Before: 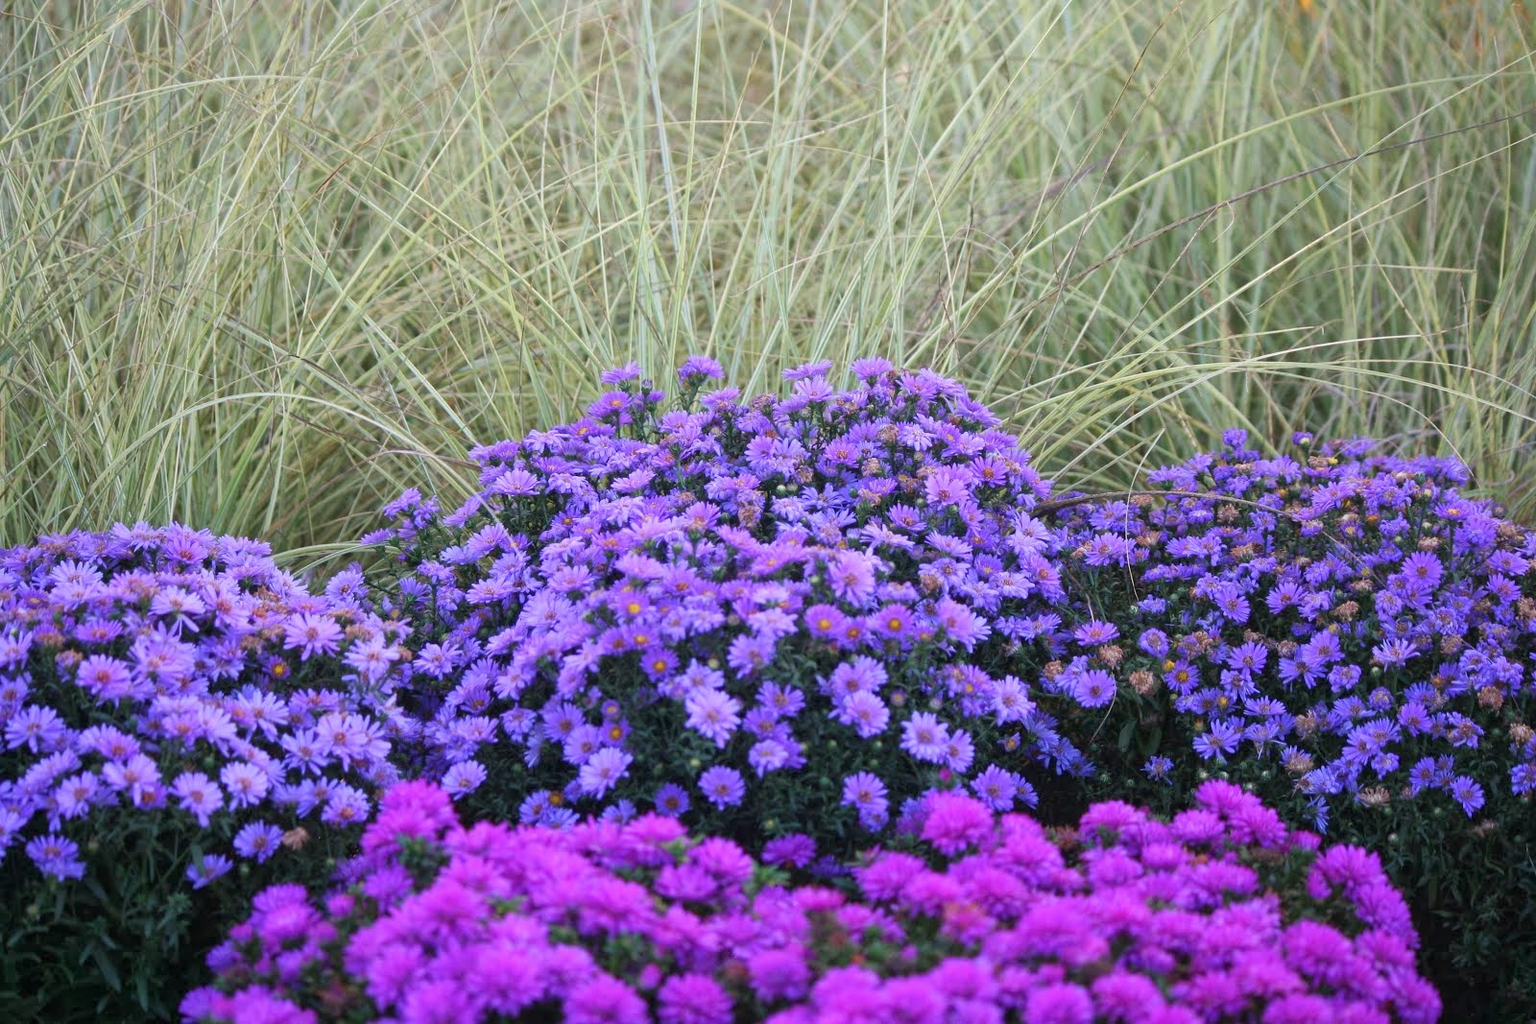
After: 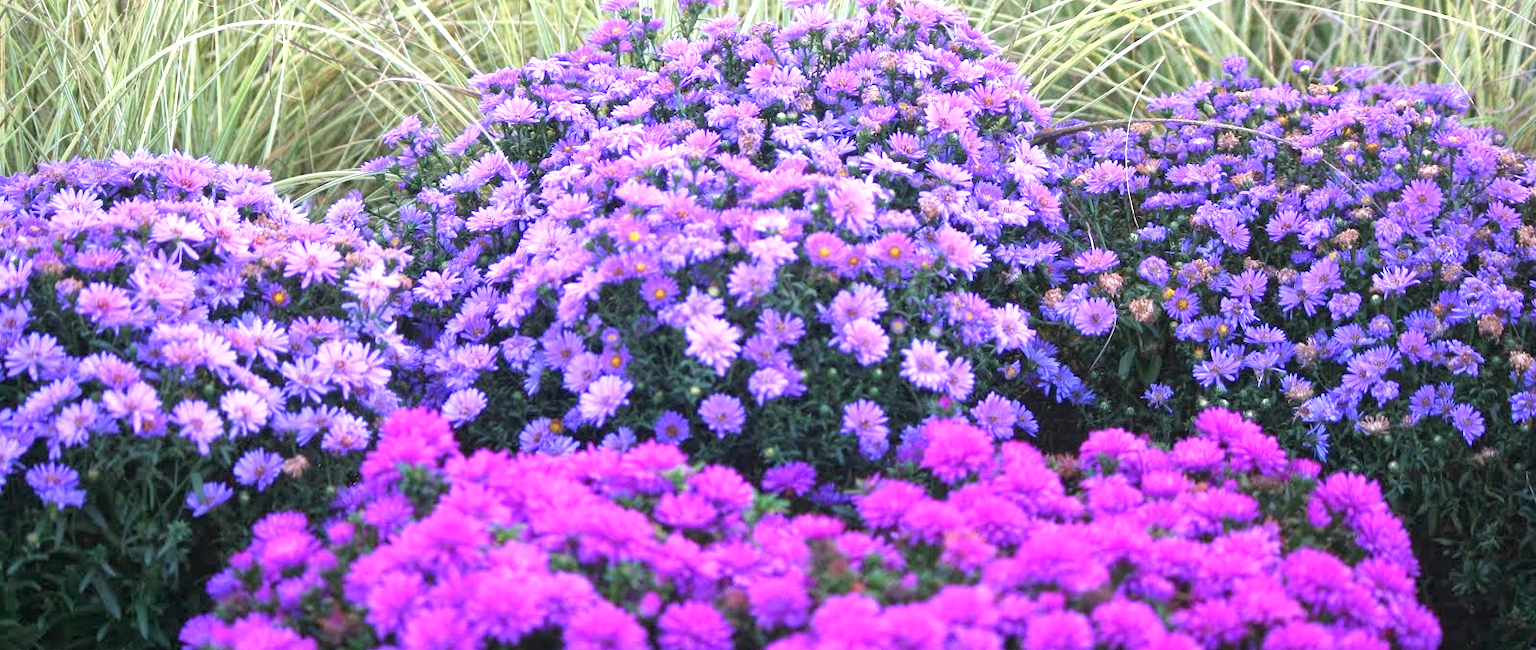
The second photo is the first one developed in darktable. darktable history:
crop and rotate: top 36.435%
white balance: emerald 1
exposure: black level correction 0, exposure 1.1 EV, compensate exposure bias true, compensate highlight preservation false
